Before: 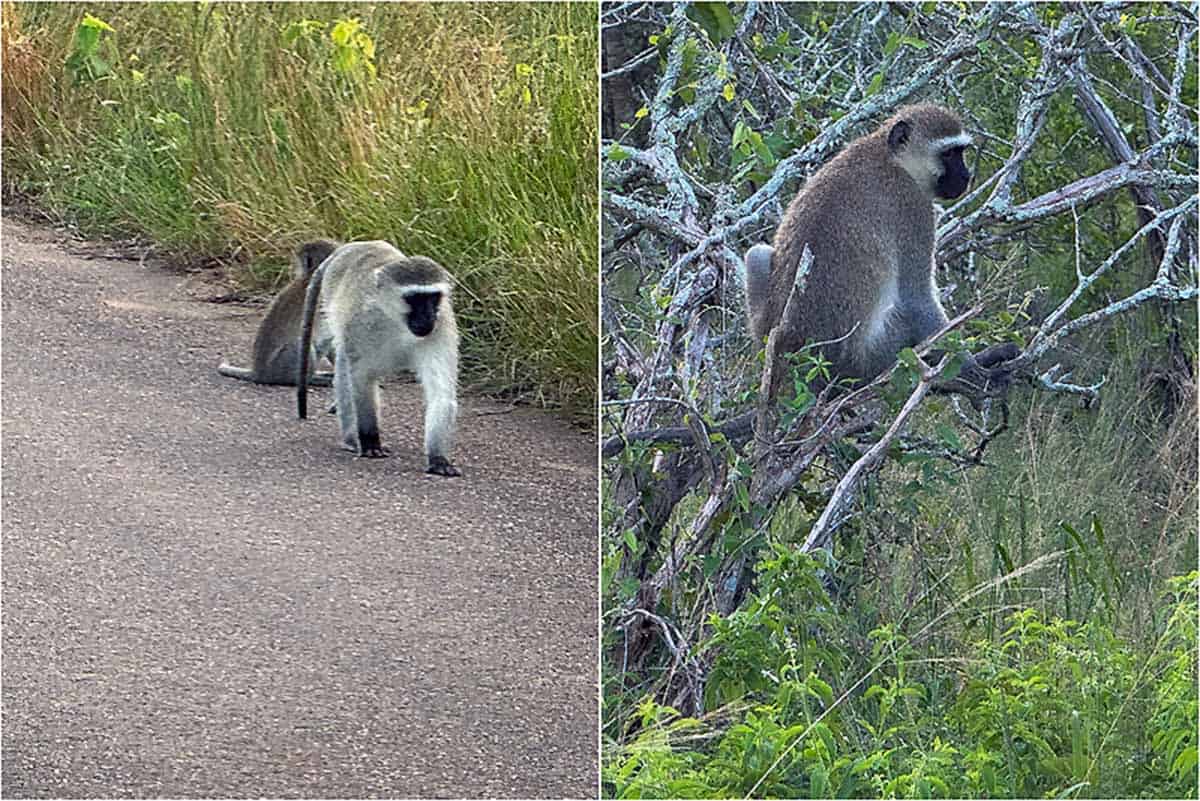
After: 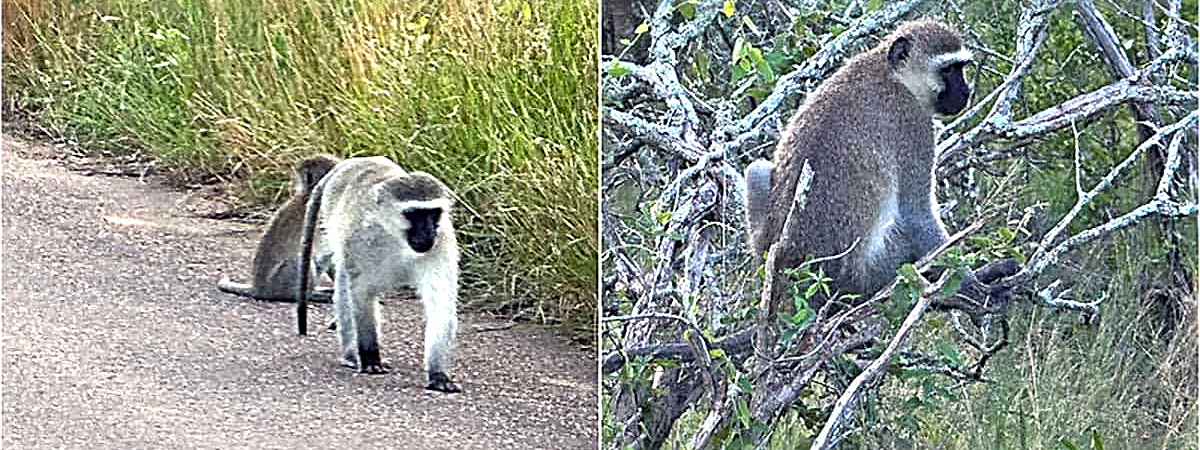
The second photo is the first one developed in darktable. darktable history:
crop and rotate: top 10.505%, bottom 33.191%
exposure: black level correction 0, exposure 0.695 EV, compensate exposure bias true, compensate highlight preservation false
sharpen: radius 4.841
